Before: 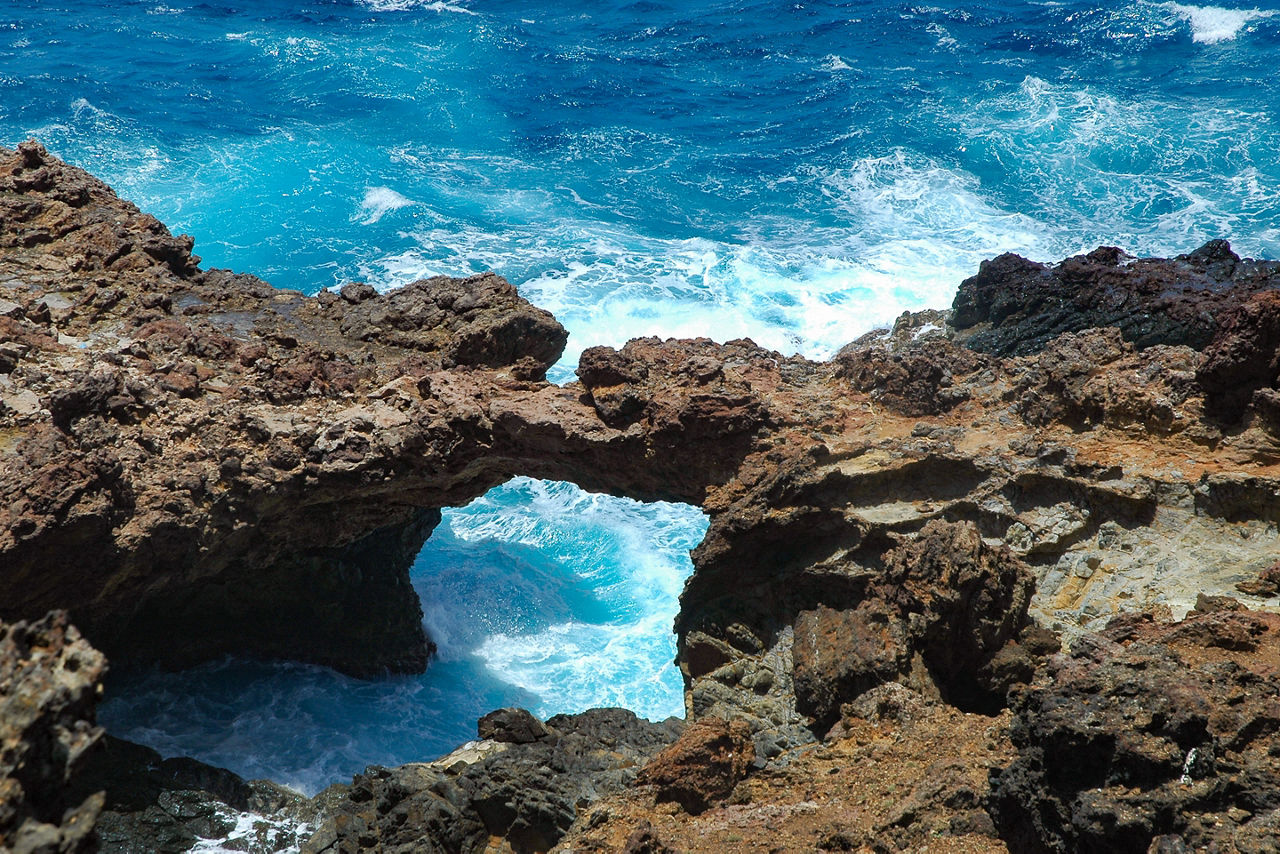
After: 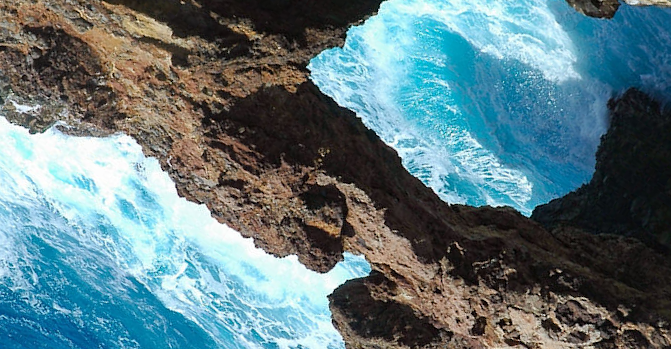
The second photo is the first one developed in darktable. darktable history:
crop and rotate: angle 147.56°, left 9.113%, top 15.632%, right 4.48%, bottom 17.006%
exposure: compensate exposure bias true, compensate highlight preservation false
